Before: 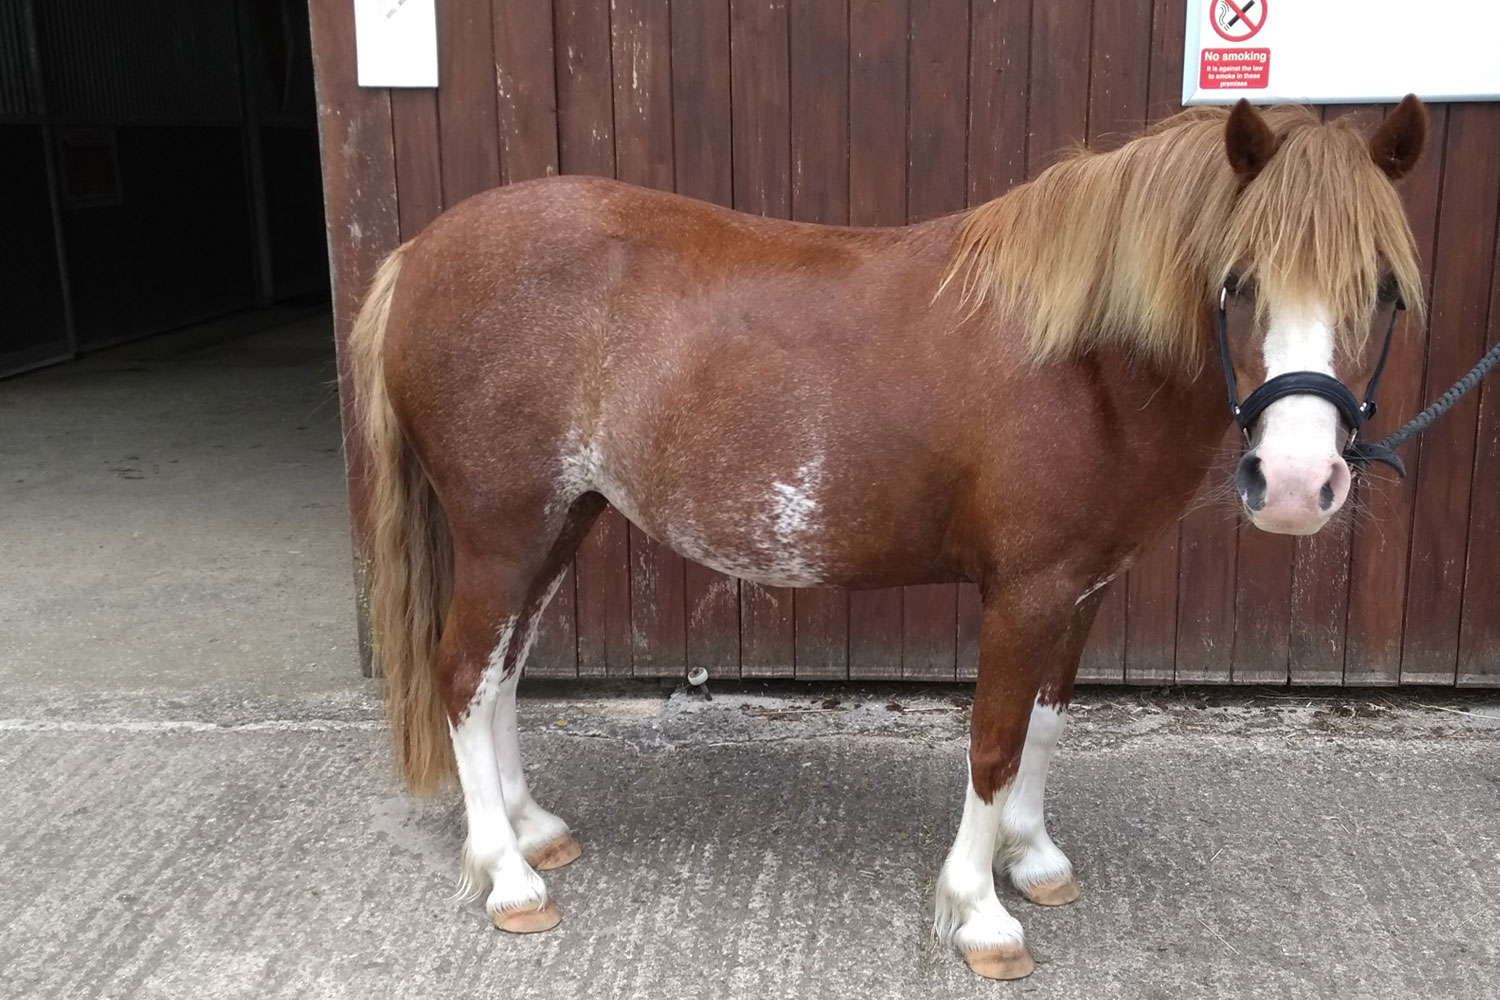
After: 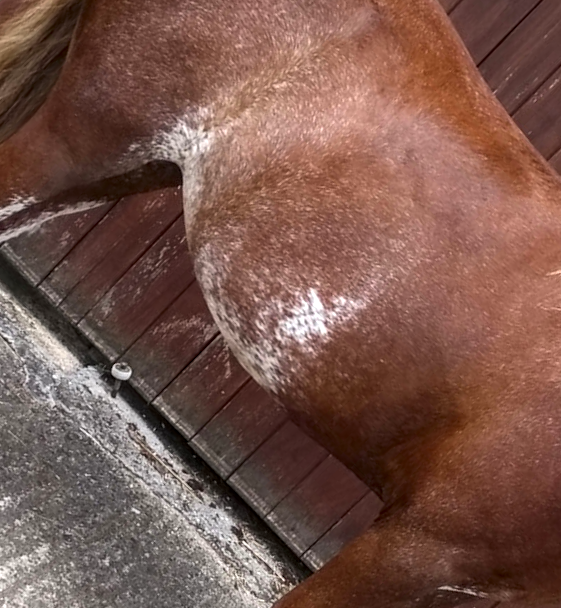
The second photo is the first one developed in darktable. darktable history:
local contrast: on, module defaults
tone equalizer: -8 EV -0.409 EV, -7 EV -0.406 EV, -6 EV -0.355 EV, -5 EV -0.217 EV, -3 EV 0.255 EV, -2 EV 0.355 EV, -1 EV 0.365 EV, +0 EV 0.389 EV, edges refinement/feathering 500, mask exposure compensation -1.57 EV, preserve details guided filter
crop and rotate: angle -45.11°, top 16.621%, right 0.816%, bottom 11.701%
contrast brightness saturation: contrast 0.08, saturation 0.203
